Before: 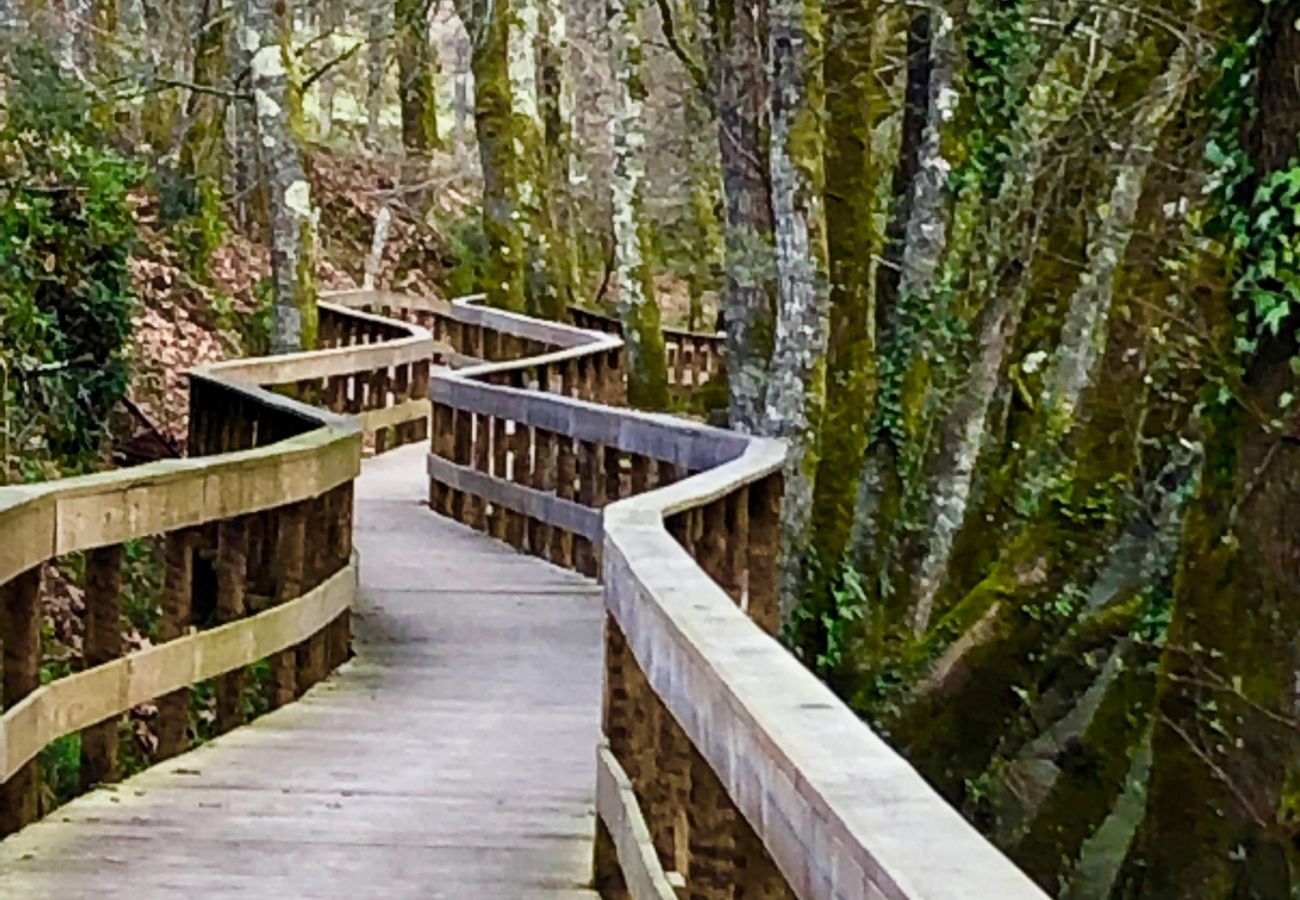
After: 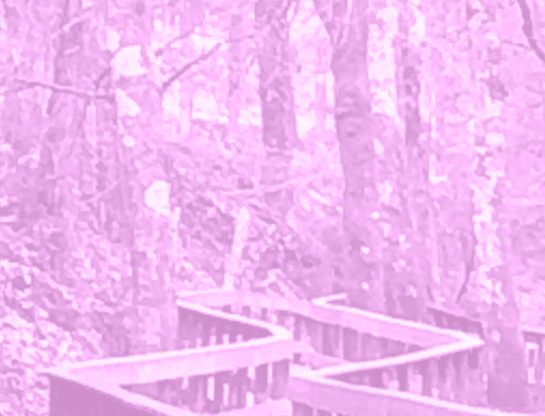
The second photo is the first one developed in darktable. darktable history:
colorize: hue 331.2°, saturation 69%, source mix 30.28%, lightness 69.02%, version 1
white balance: red 0.924, blue 1.095
split-toning: highlights › saturation 0, balance -61.83
crop and rotate: left 10.817%, top 0.062%, right 47.194%, bottom 53.626%
